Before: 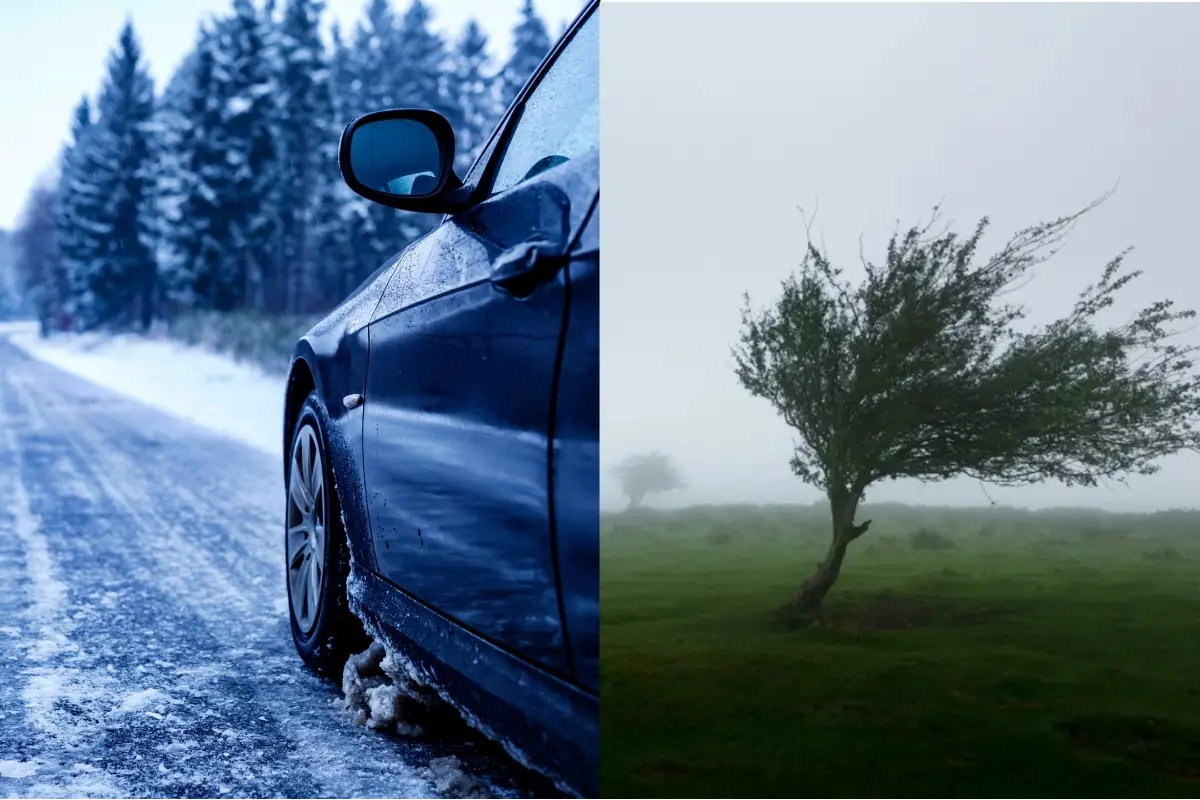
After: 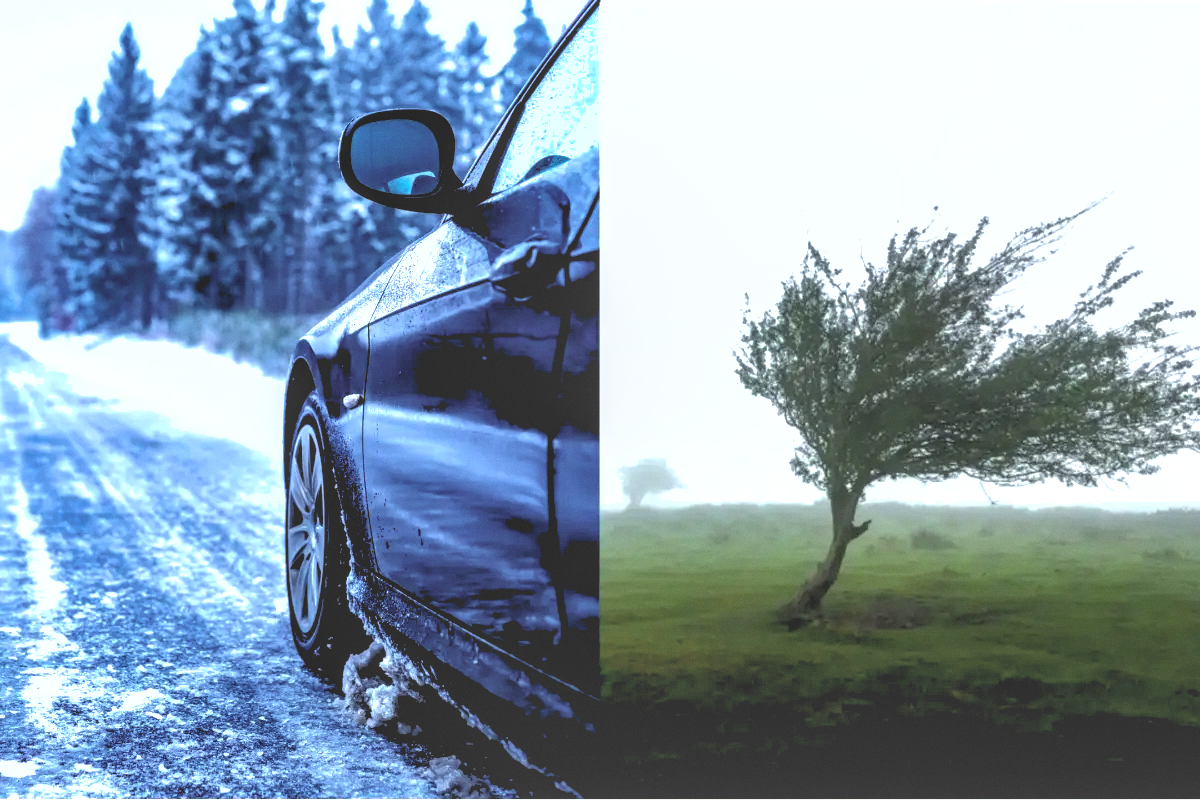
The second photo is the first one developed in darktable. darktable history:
contrast brightness saturation: contrast -0.26, saturation -0.43
local contrast: on, module defaults
color balance rgb: linear chroma grading › shadows -10%, linear chroma grading › global chroma 20%, perceptual saturation grading › global saturation 15%, perceptual brilliance grading › global brilliance 30%, perceptual brilliance grading › highlights 12%, perceptual brilliance grading › mid-tones 24%, global vibrance 20%
grain: coarseness 0.09 ISO, strength 10%
shadows and highlights: on, module defaults
rgb levels: levels [[0.013, 0.434, 0.89], [0, 0.5, 1], [0, 0.5, 1]]
